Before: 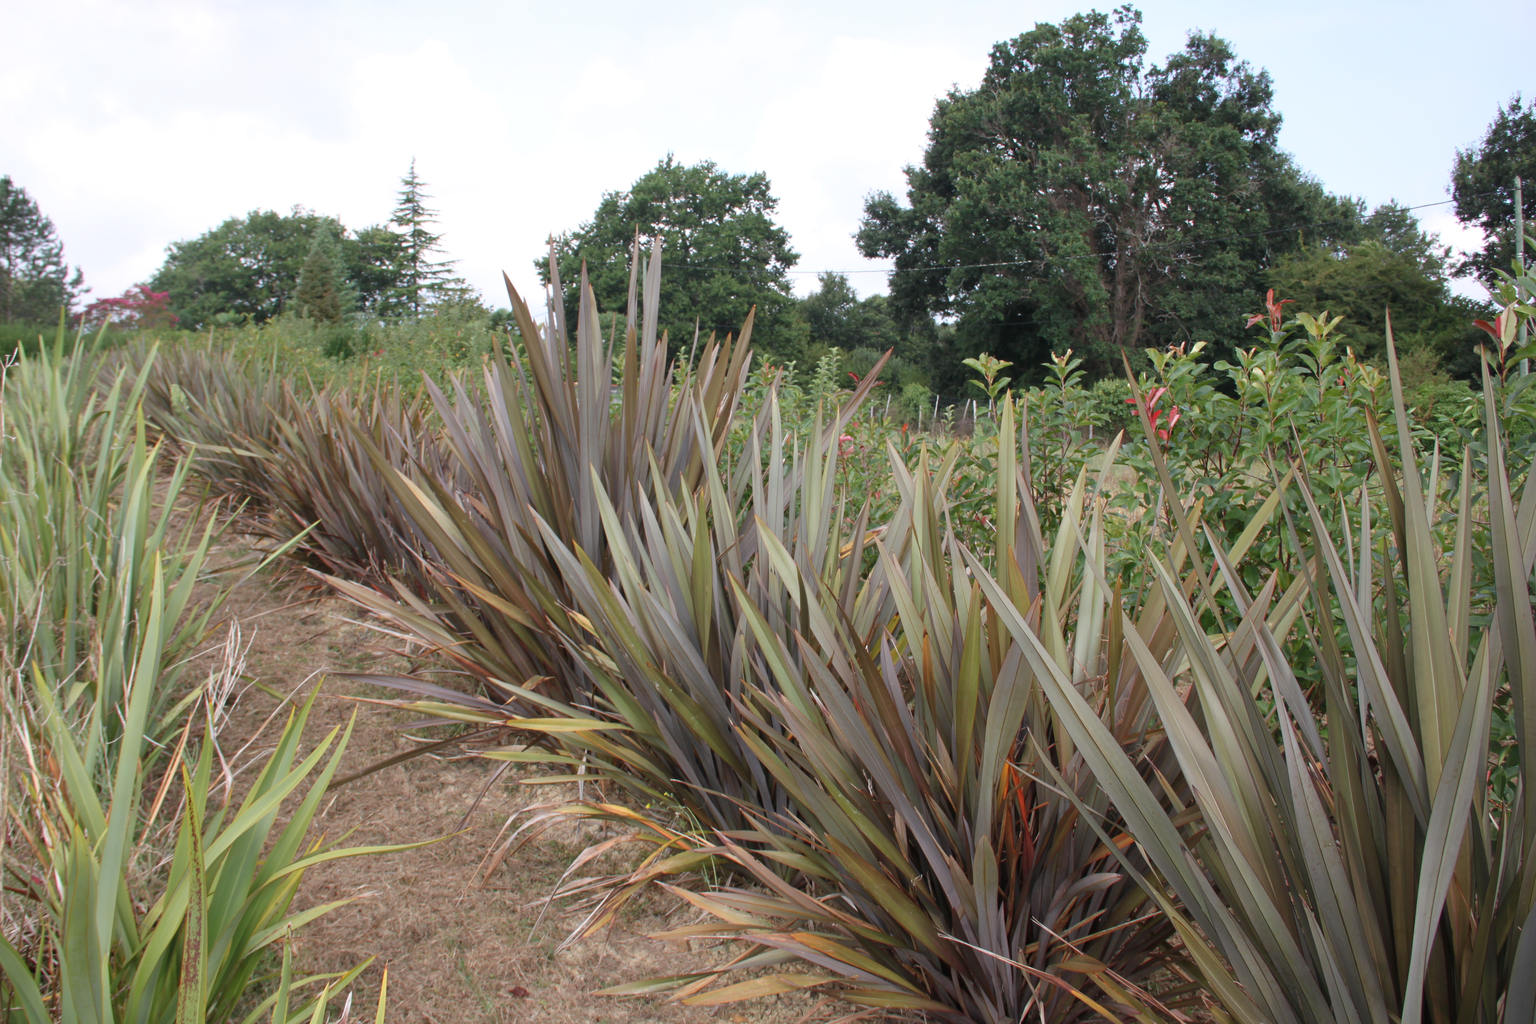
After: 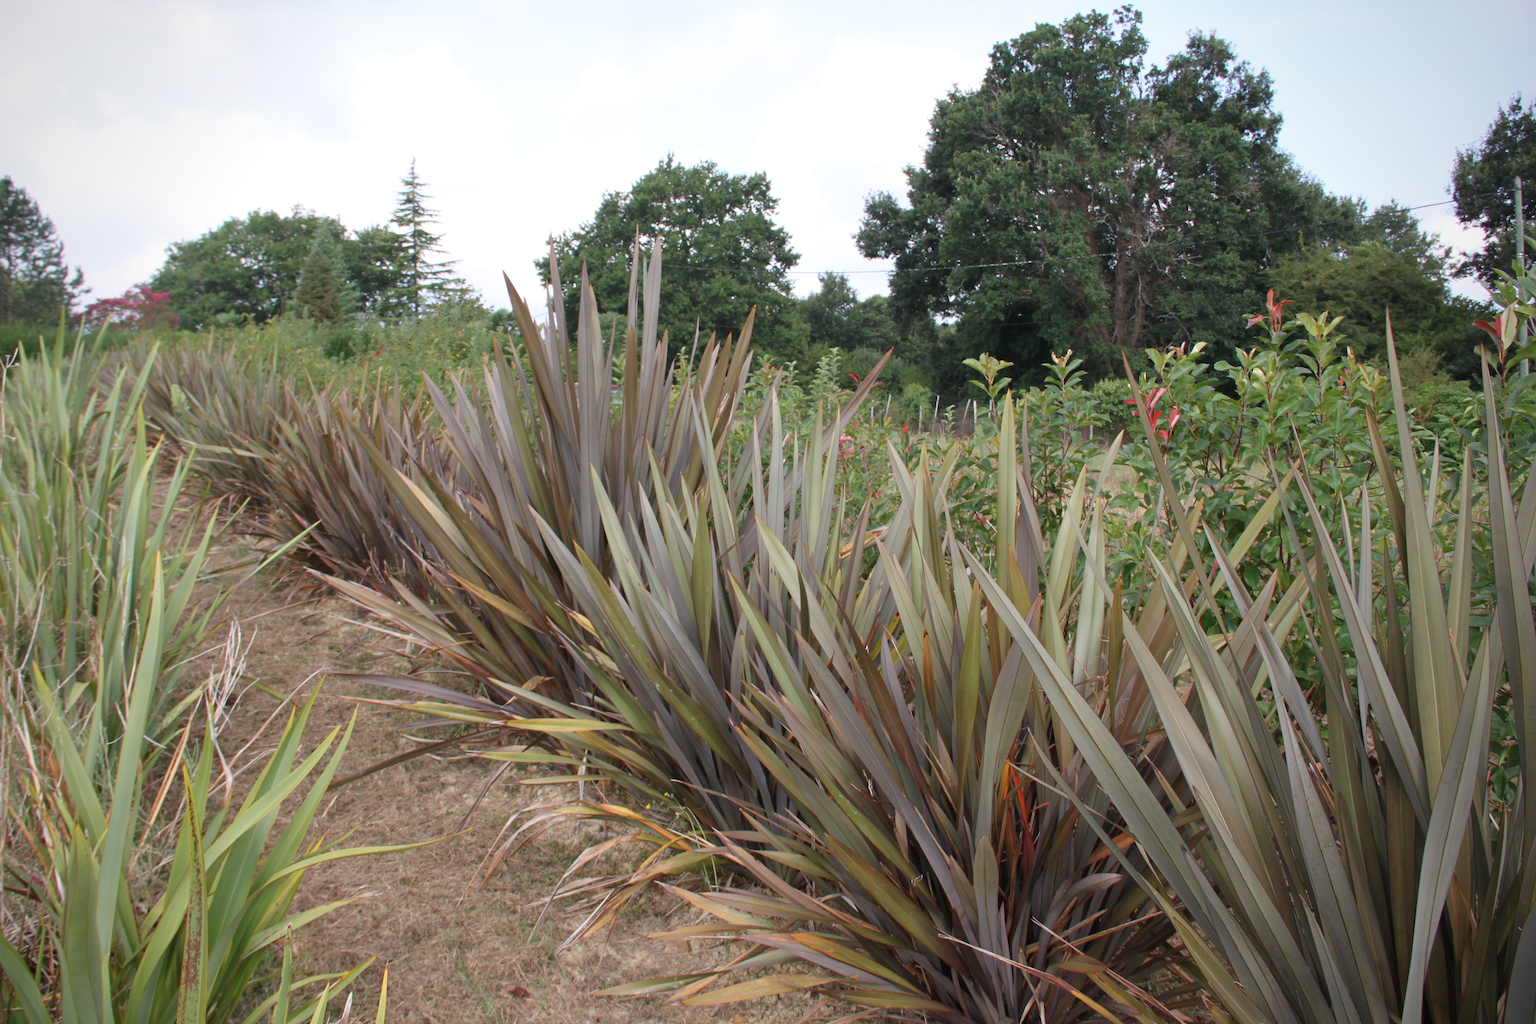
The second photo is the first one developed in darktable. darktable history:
vignetting: brightness -0.365, saturation 0.016, unbound false
